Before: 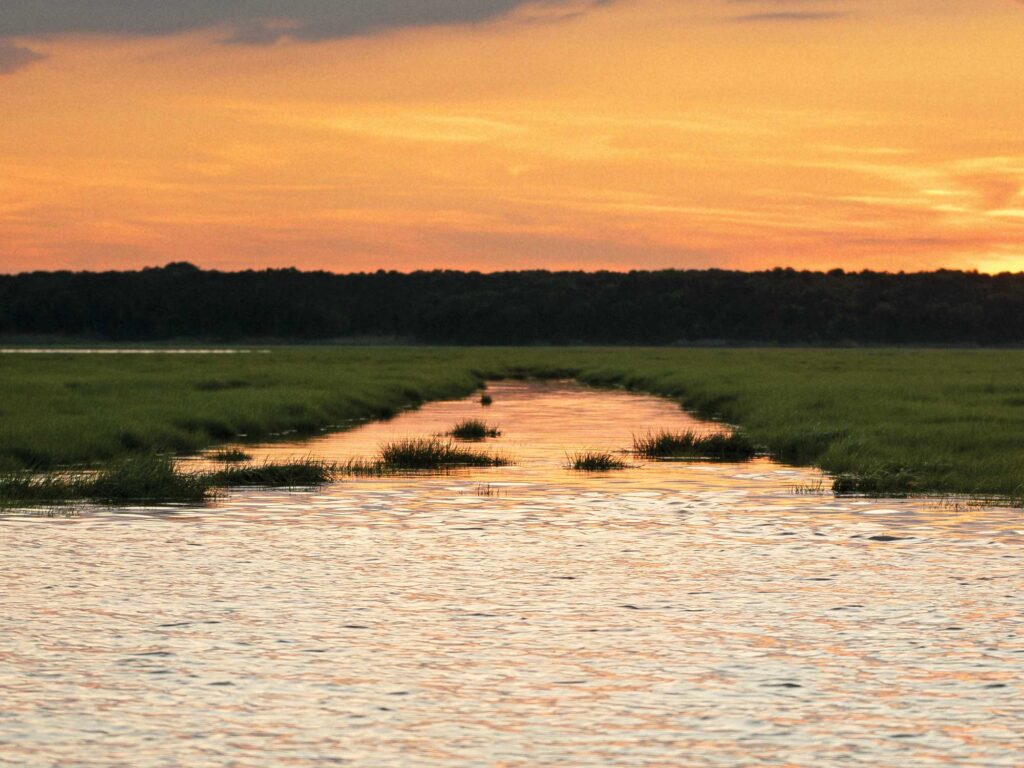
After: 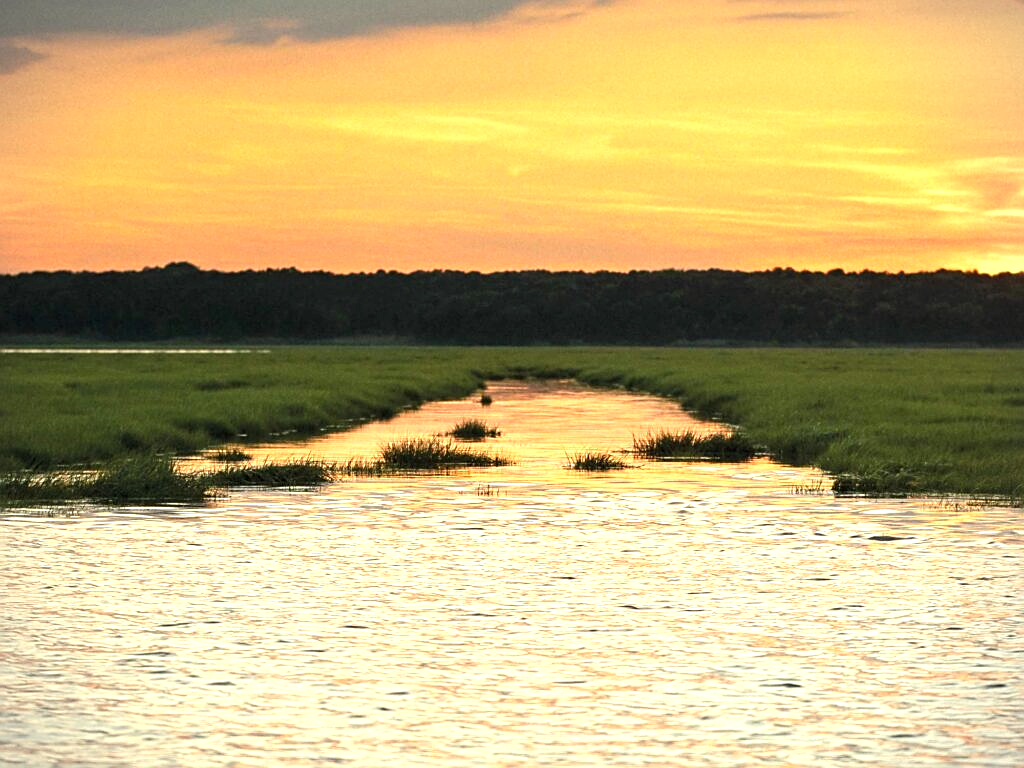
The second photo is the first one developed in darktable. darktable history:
exposure: black level correction 0, exposure 0.7 EV, compensate exposure bias true, compensate highlight preservation false
sharpen: on, module defaults
color correction: highlights a* -4.28, highlights b* 6.53
vignetting: fall-off start 91.19%
